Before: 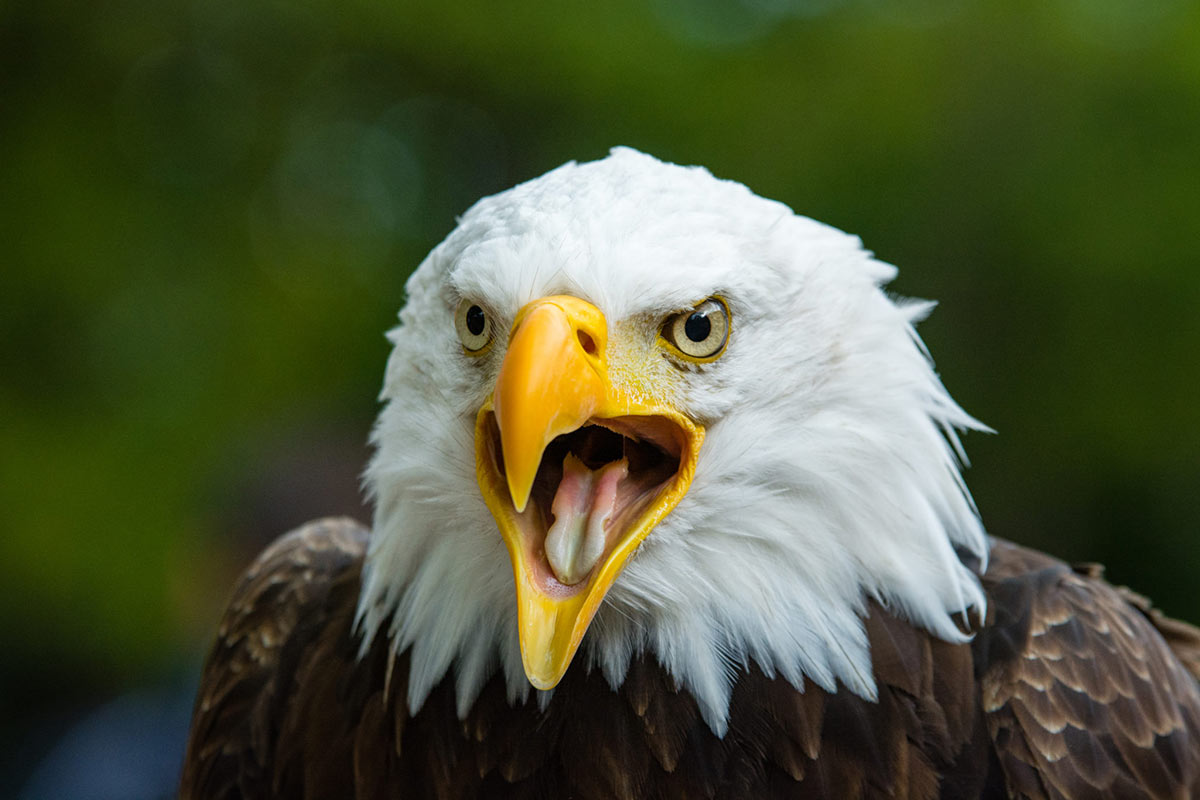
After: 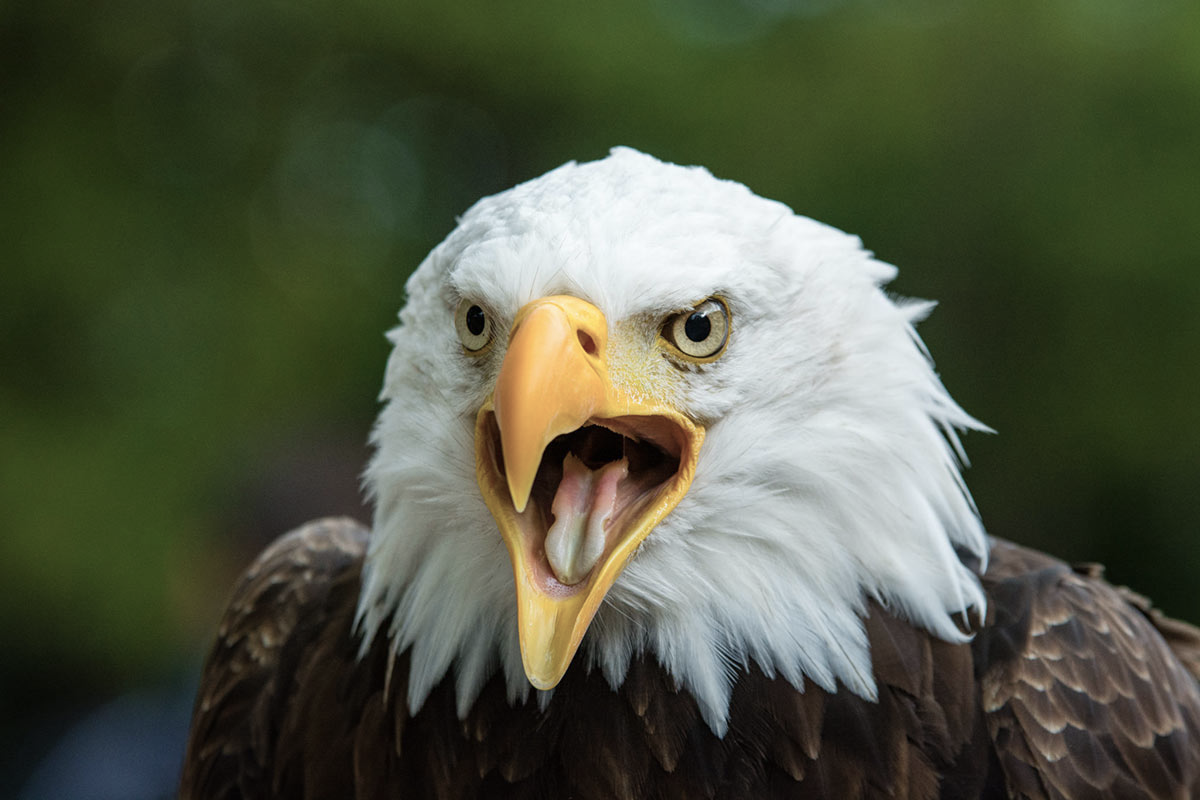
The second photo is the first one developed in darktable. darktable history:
color balance rgb: perceptual saturation grading › global saturation -32.343%, global vibrance 20%
